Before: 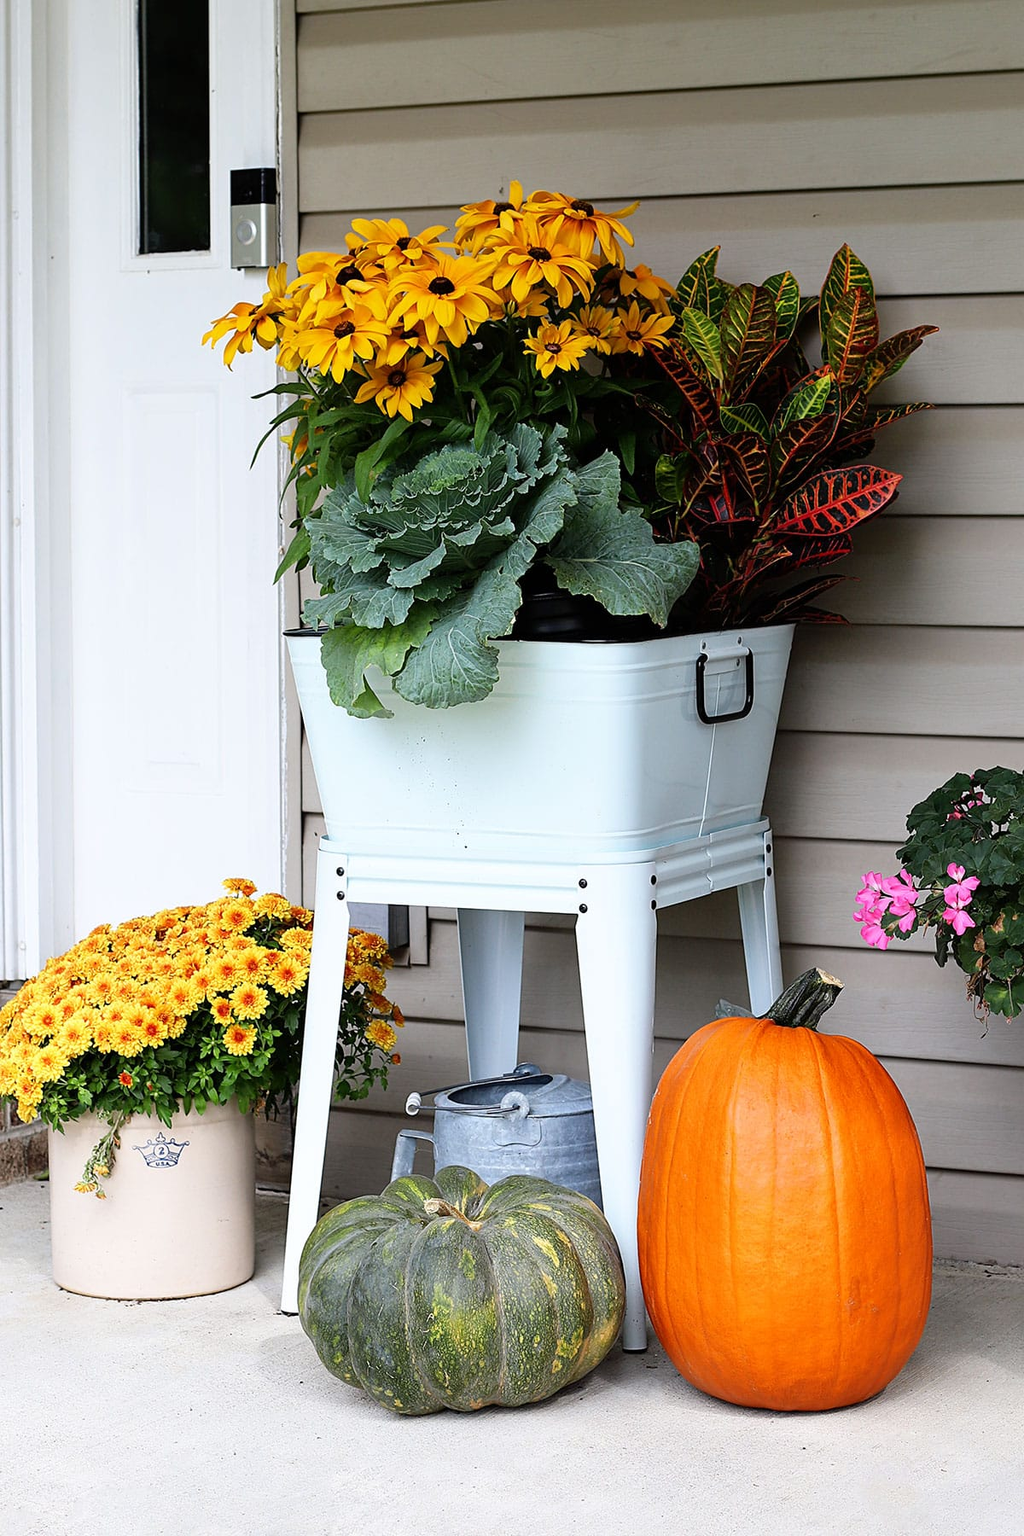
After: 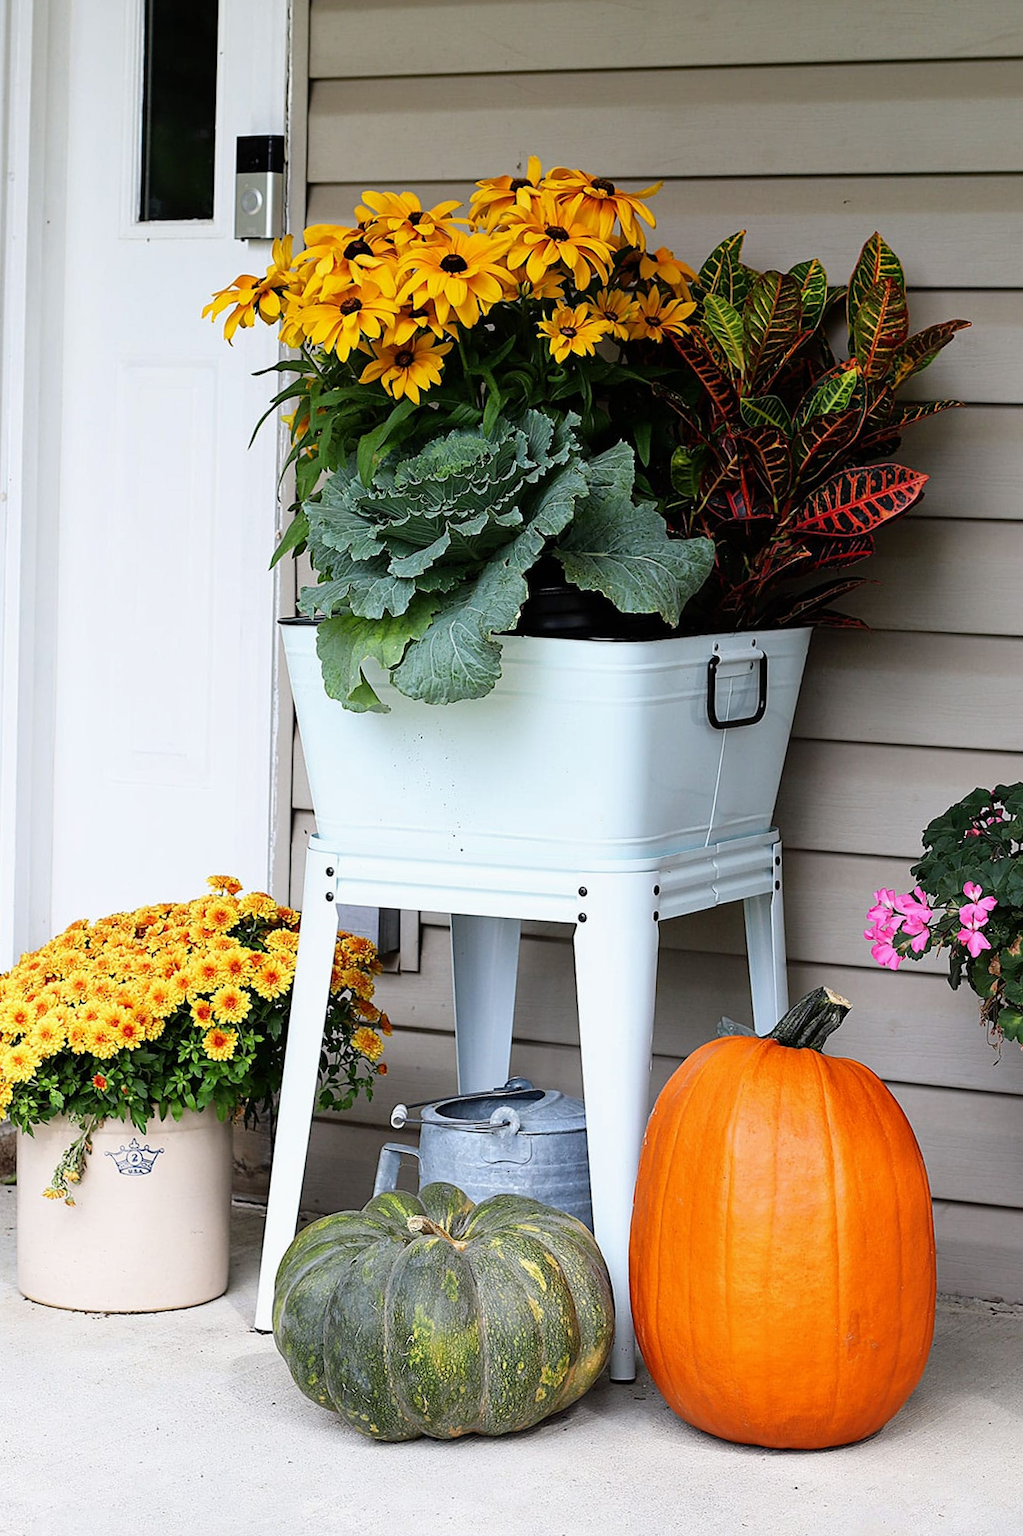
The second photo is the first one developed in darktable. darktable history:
crop and rotate: angle -1.69°
exposure: exposure -0.048 EV, compensate highlight preservation false
